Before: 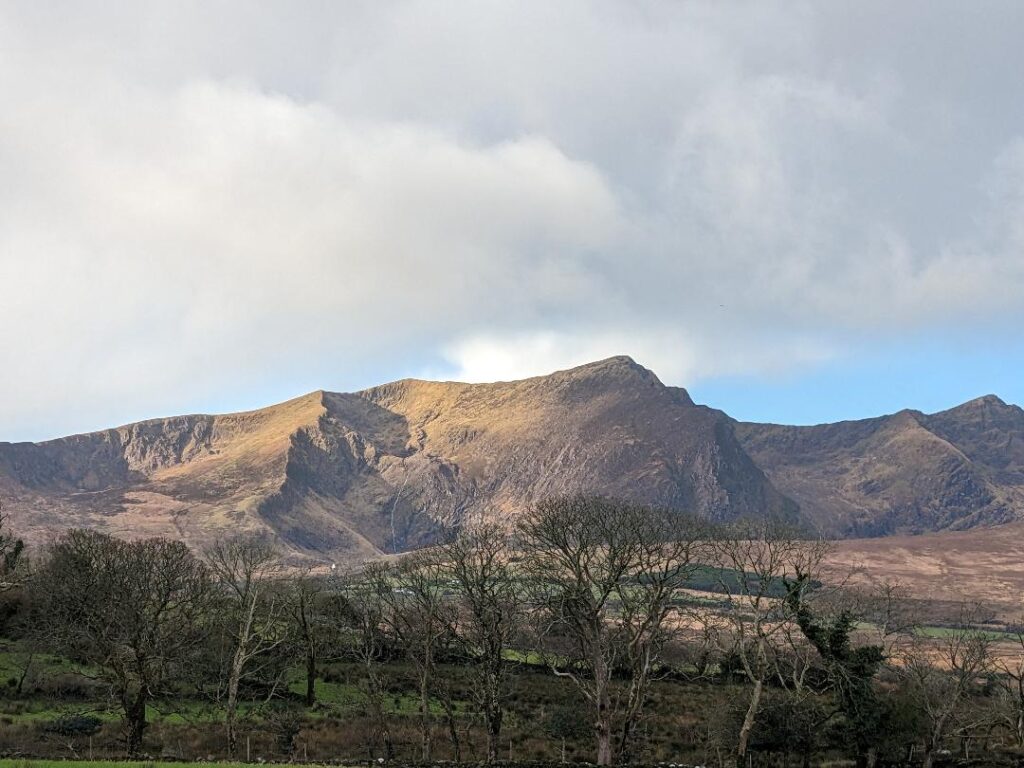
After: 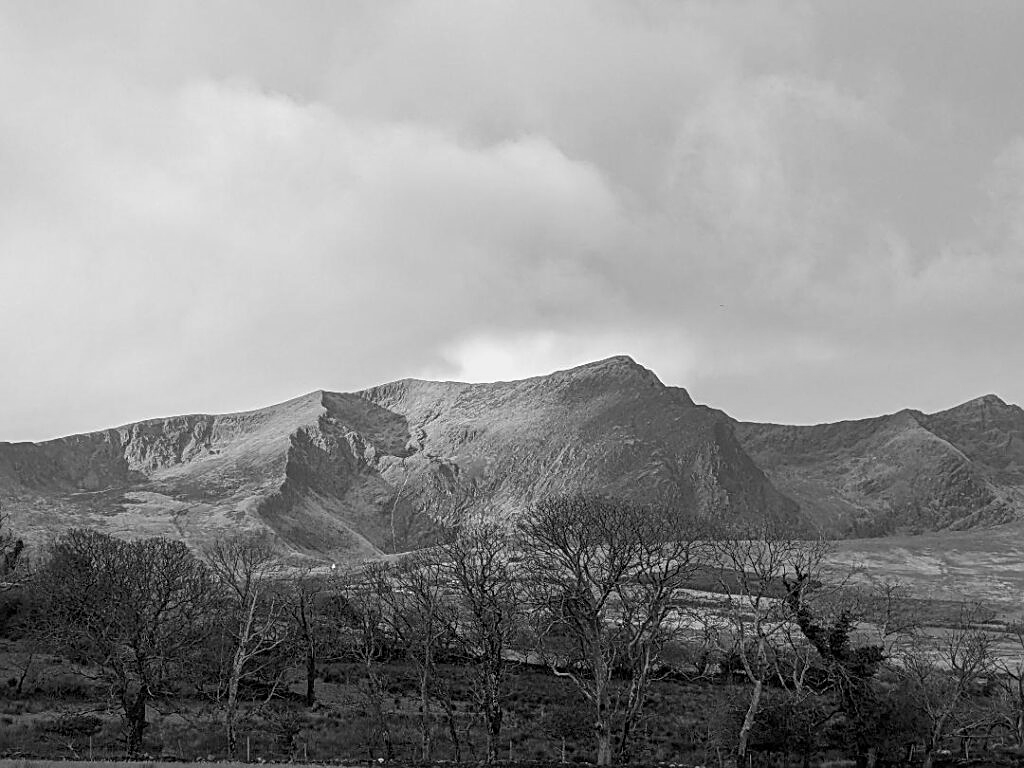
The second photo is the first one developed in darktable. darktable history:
sharpen: on, module defaults
monochrome: a -71.75, b 75.82
